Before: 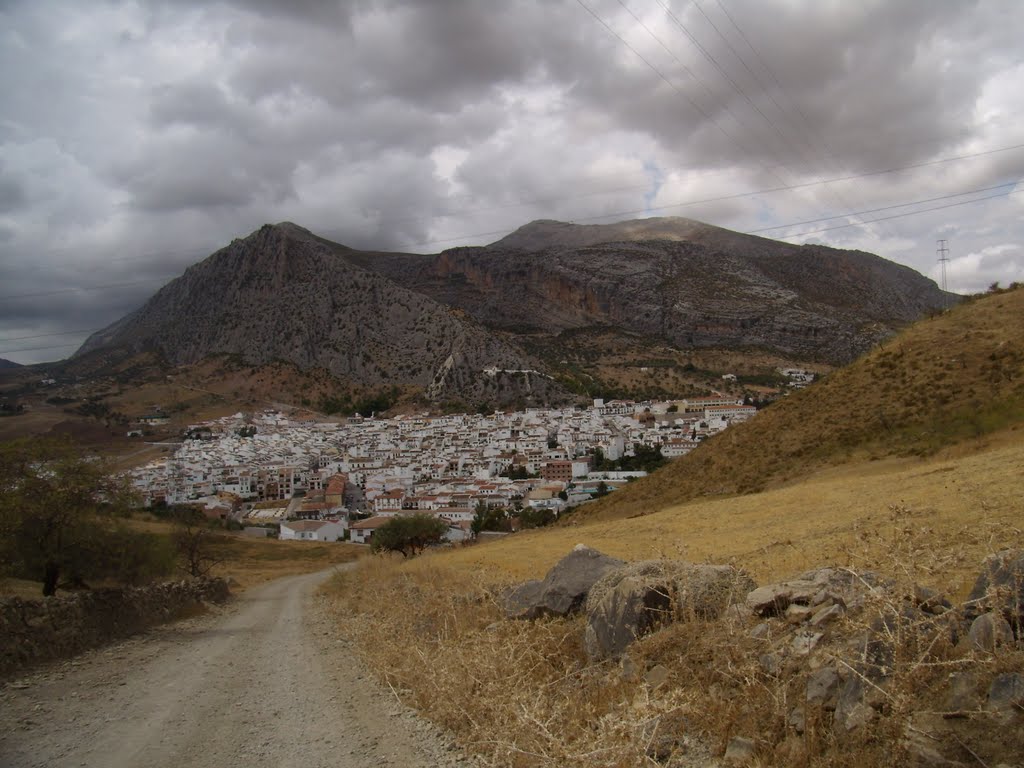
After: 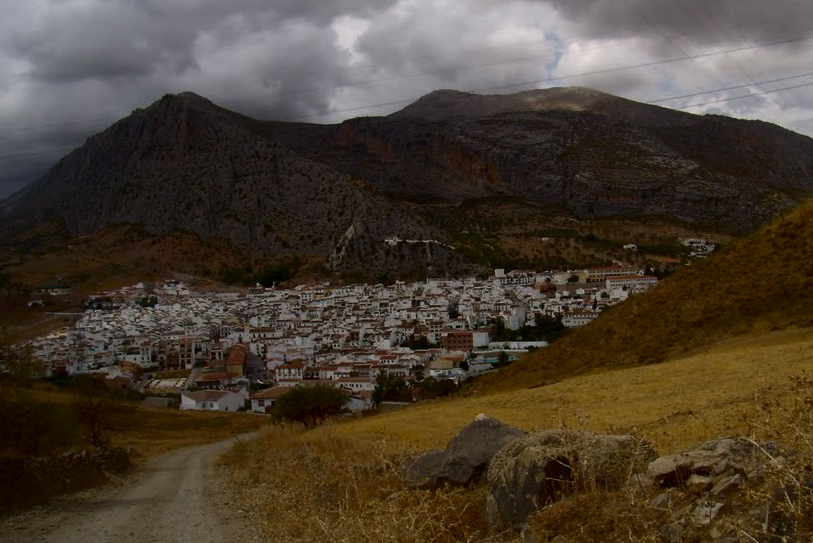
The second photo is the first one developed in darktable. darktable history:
crop: left 9.712%, top 16.928%, right 10.845%, bottom 12.332%
contrast brightness saturation: contrast 0.1, brightness -0.26, saturation 0.14
